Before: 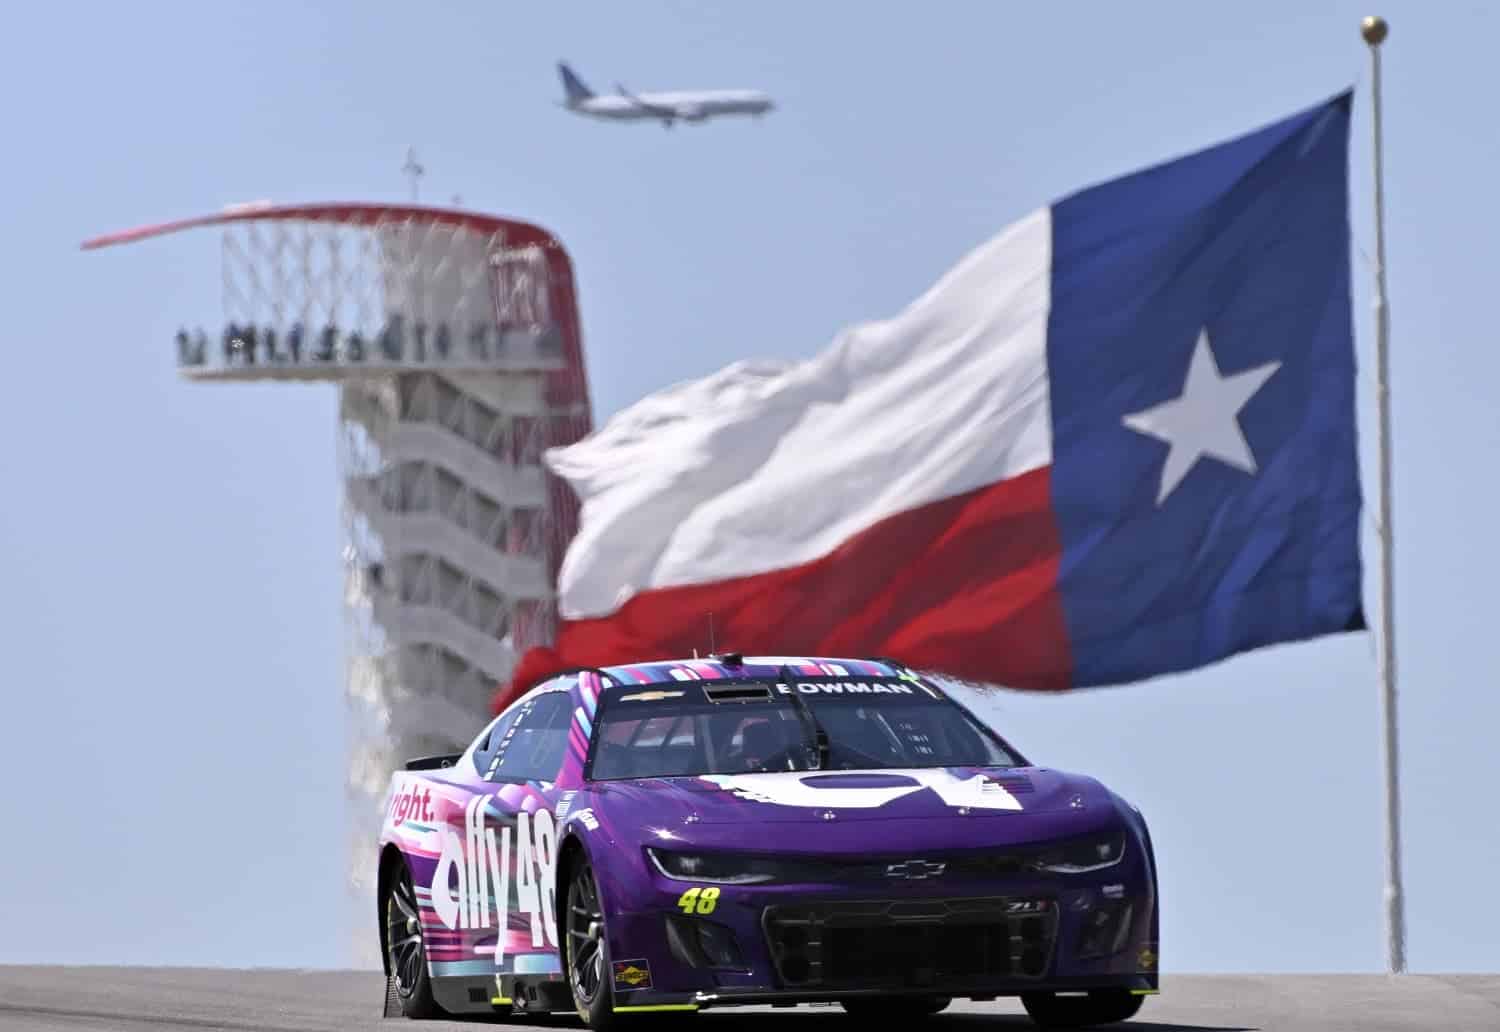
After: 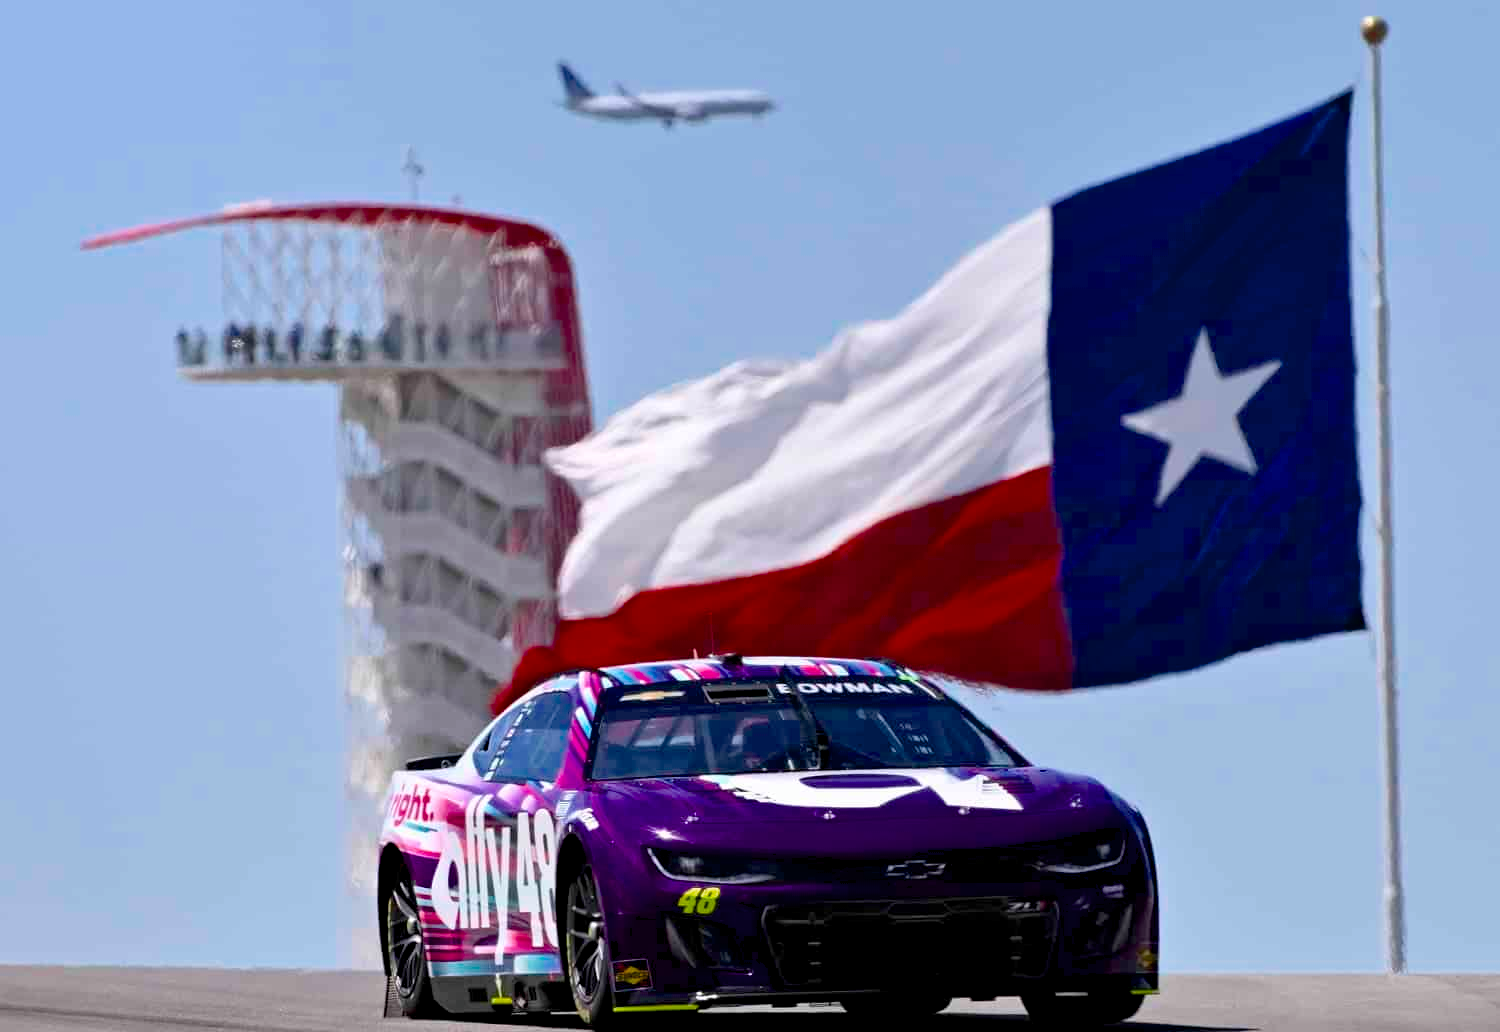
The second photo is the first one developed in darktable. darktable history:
color balance rgb: global offset › luminance -0.483%, perceptual saturation grading › global saturation 29.525%, saturation formula JzAzBz (2021)
